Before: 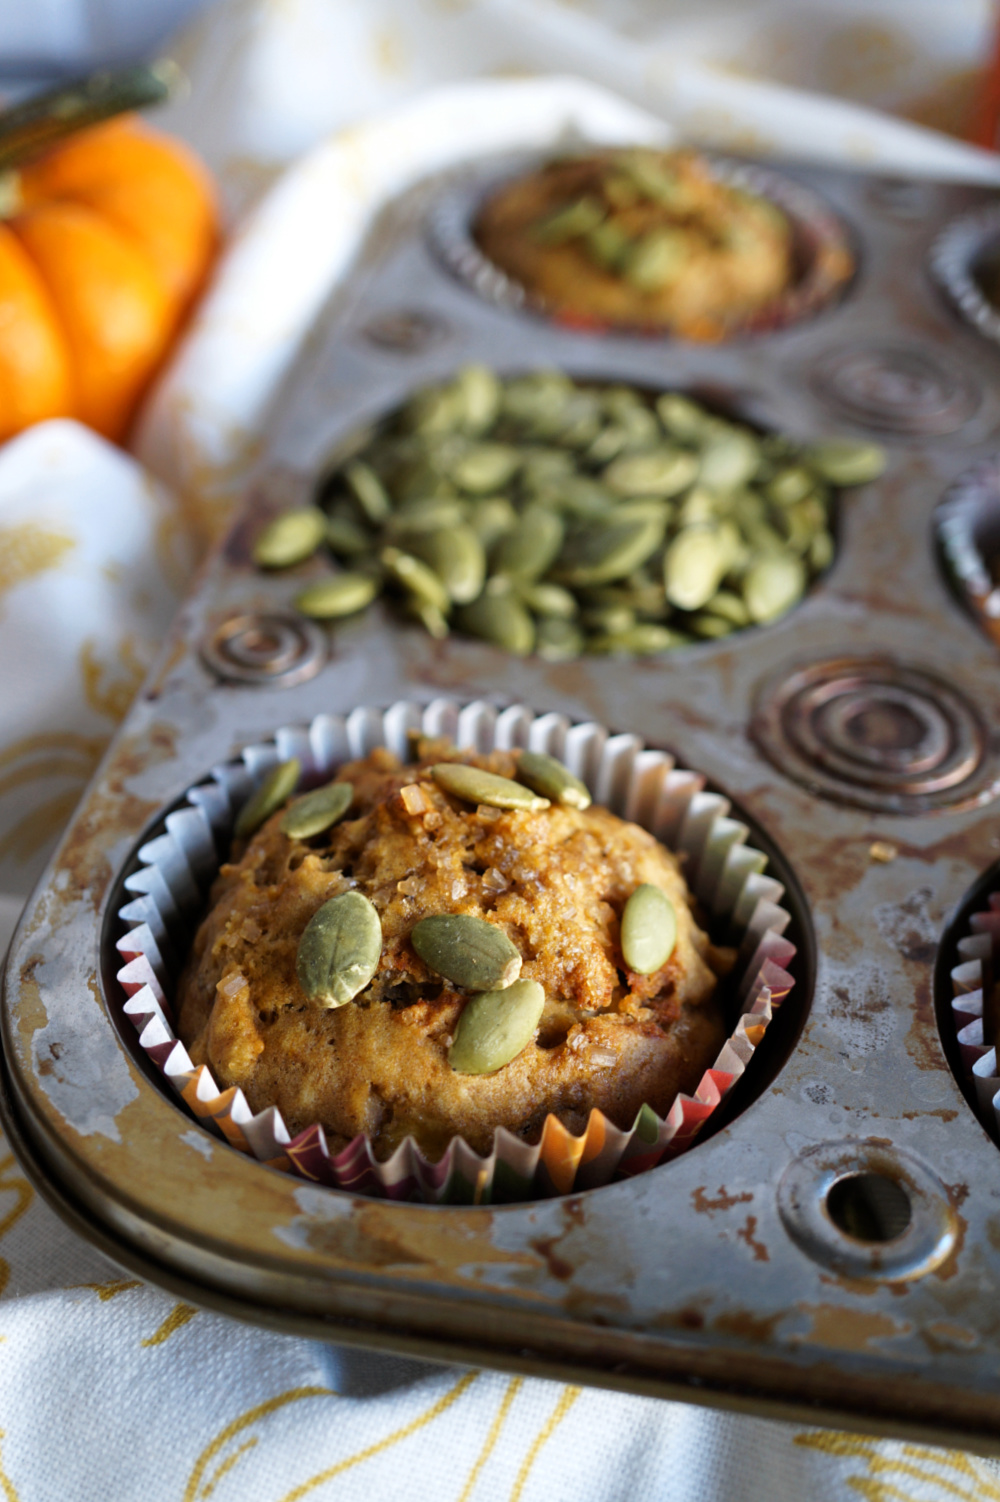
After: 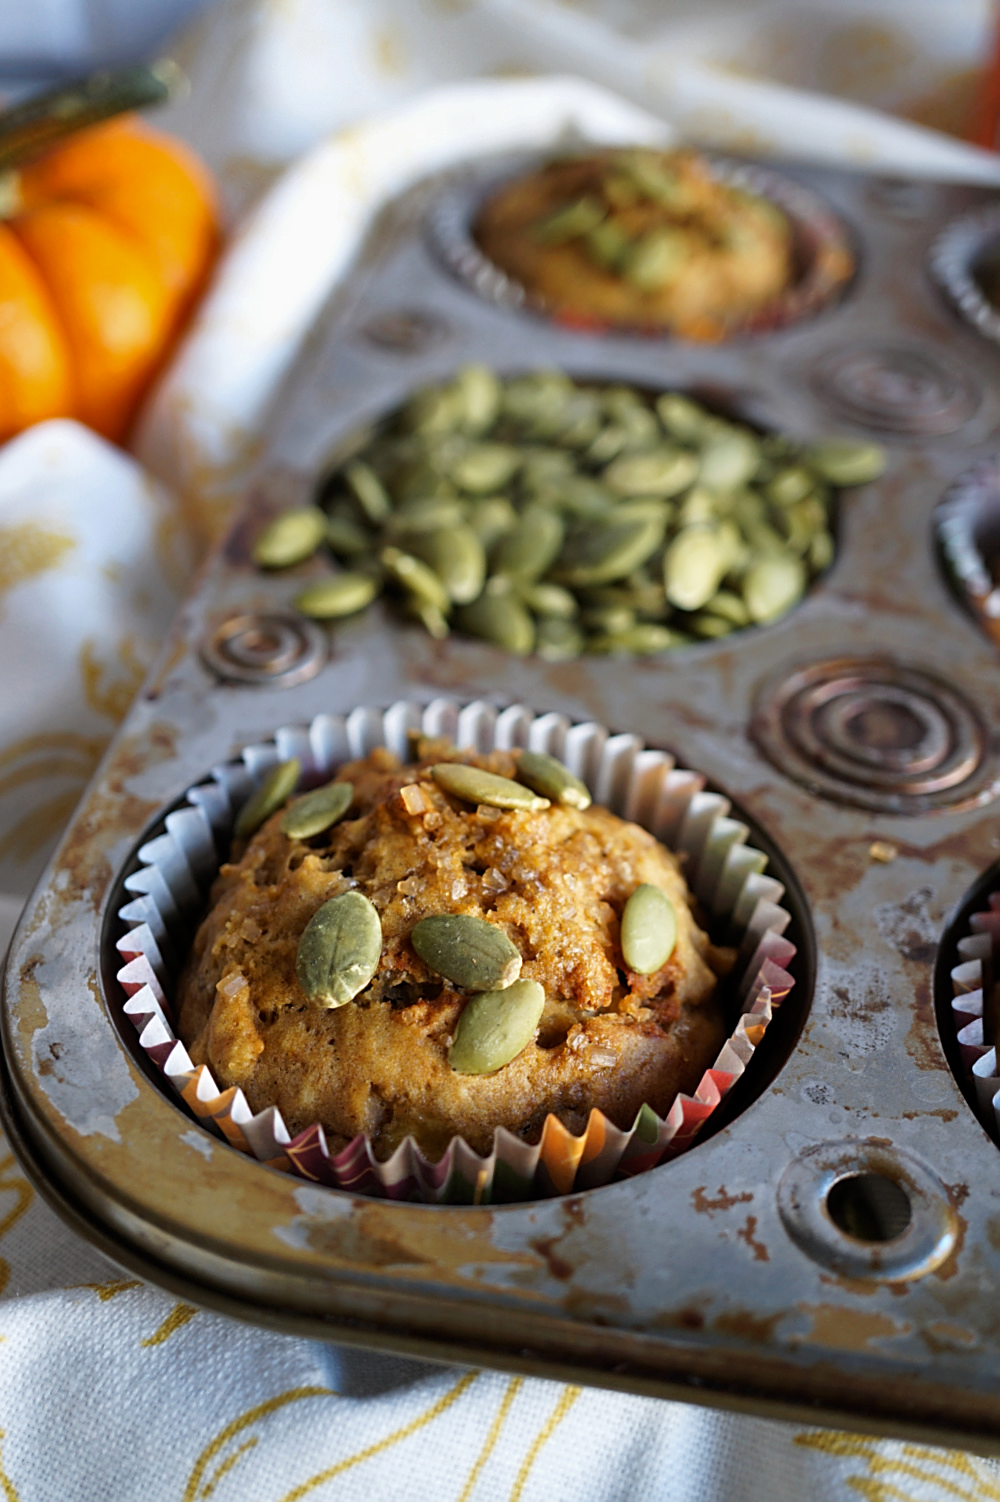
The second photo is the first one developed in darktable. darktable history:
sharpen: on, module defaults
shadows and highlights: shadows 43.71, white point adjustment -1.46, soften with gaussian
